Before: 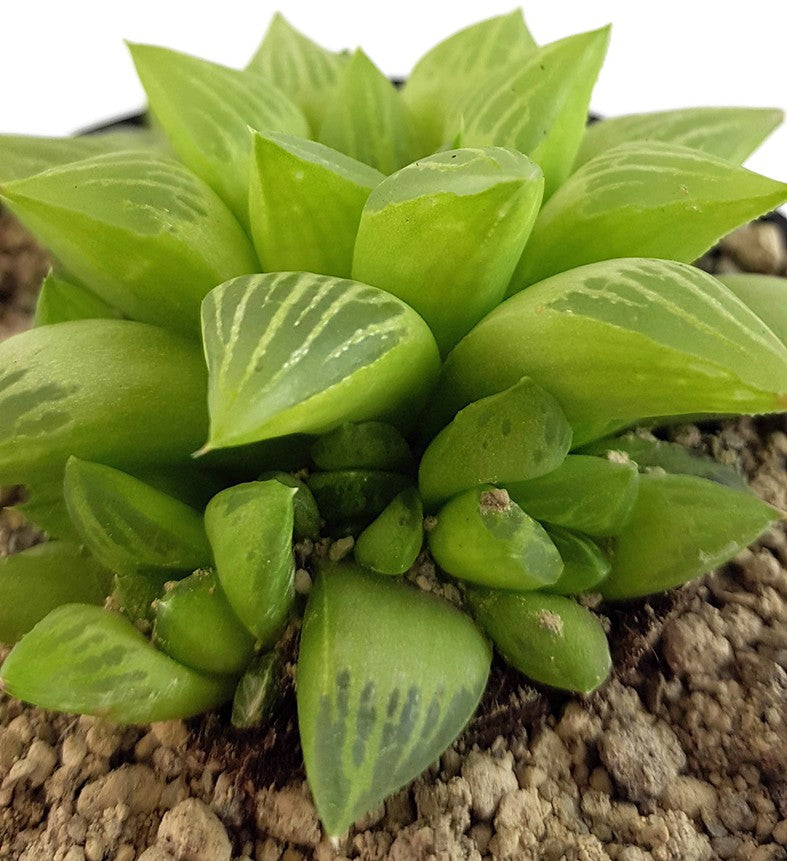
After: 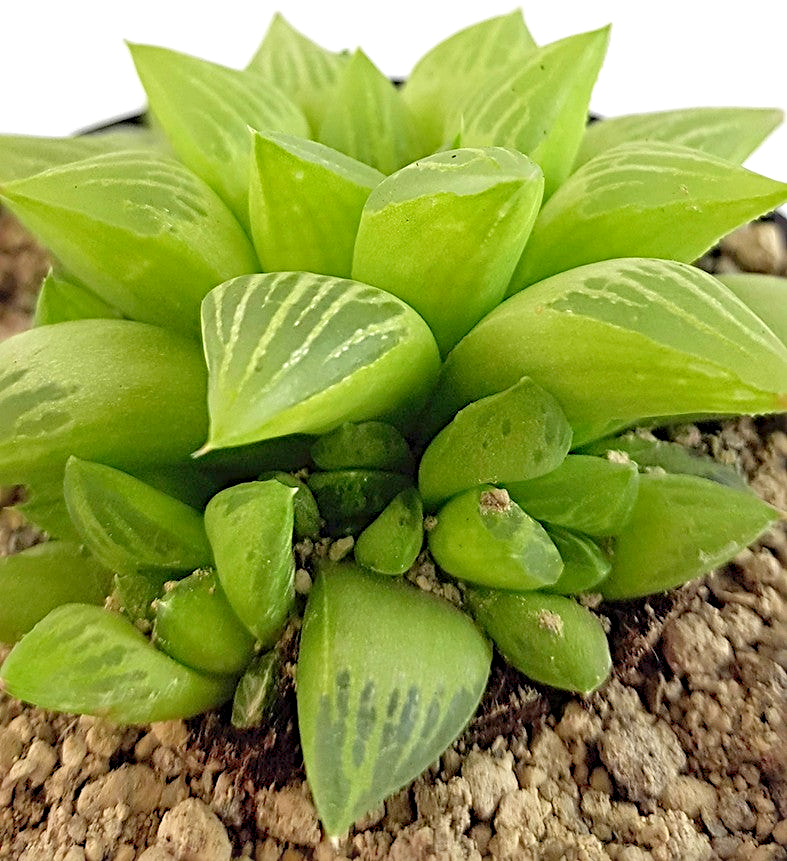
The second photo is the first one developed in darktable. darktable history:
levels: levels [0, 0.43, 0.984]
sharpen: radius 4.883
